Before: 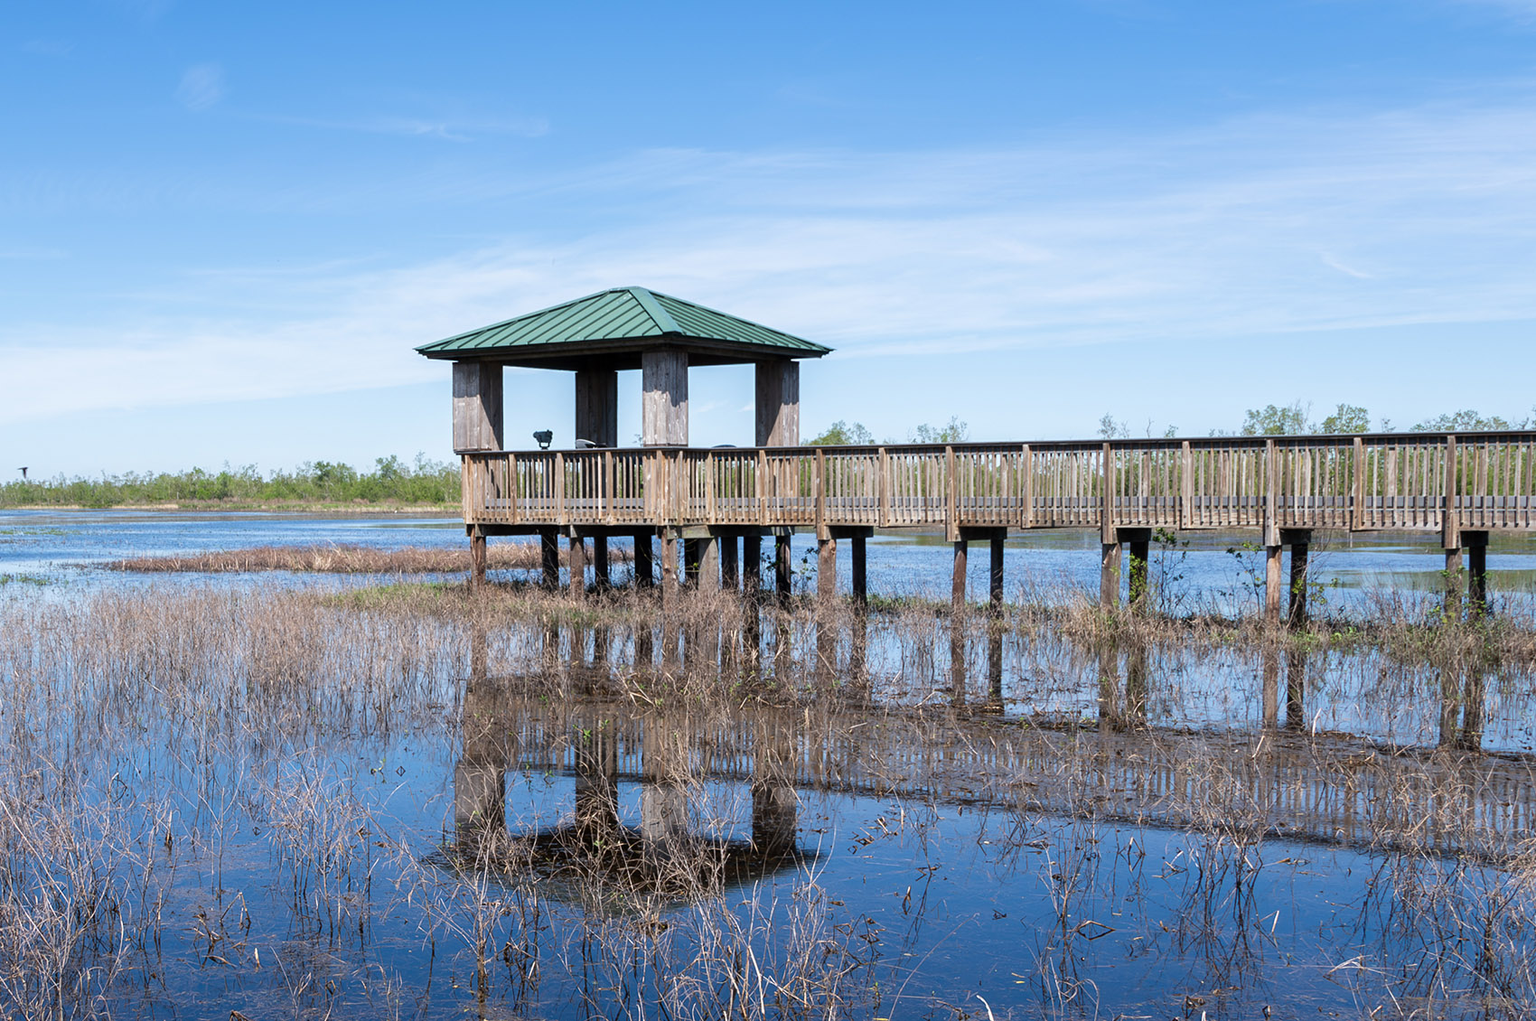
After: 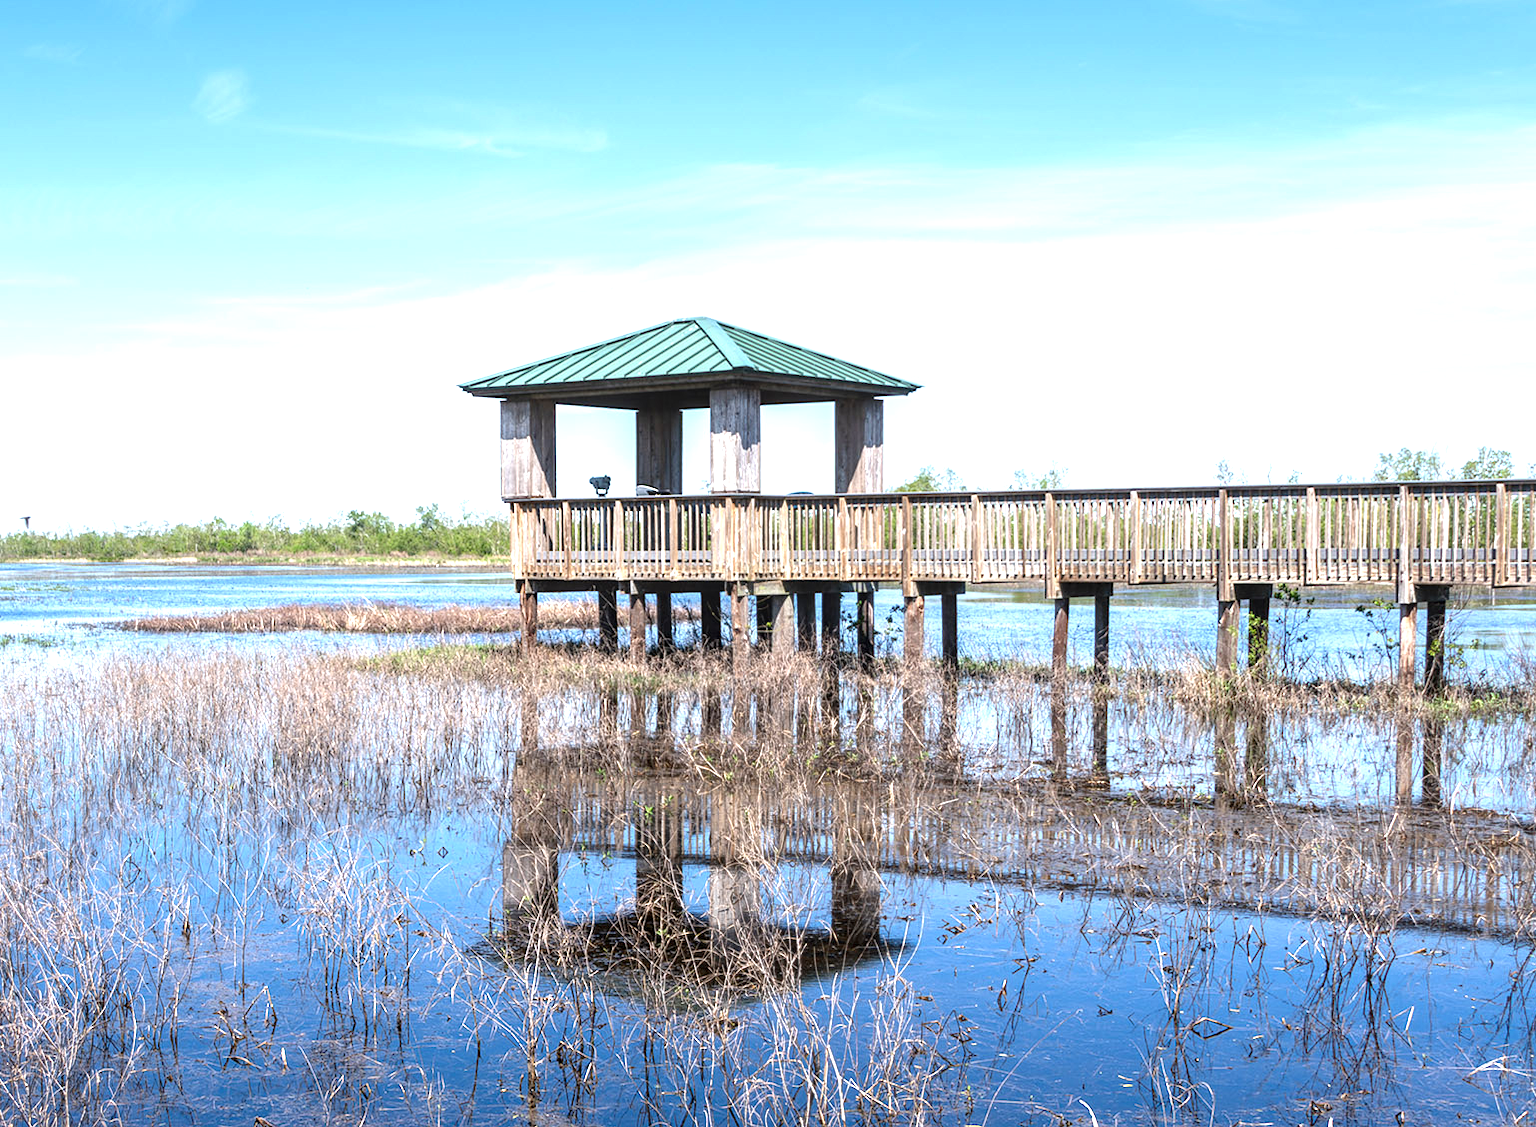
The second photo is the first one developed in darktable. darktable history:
crop: right 9.509%, bottom 0.031%
exposure: black level correction 0, exposure 0.95 EV, compensate exposure bias true, compensate highlight preservation false
local contrast: detail 130%
